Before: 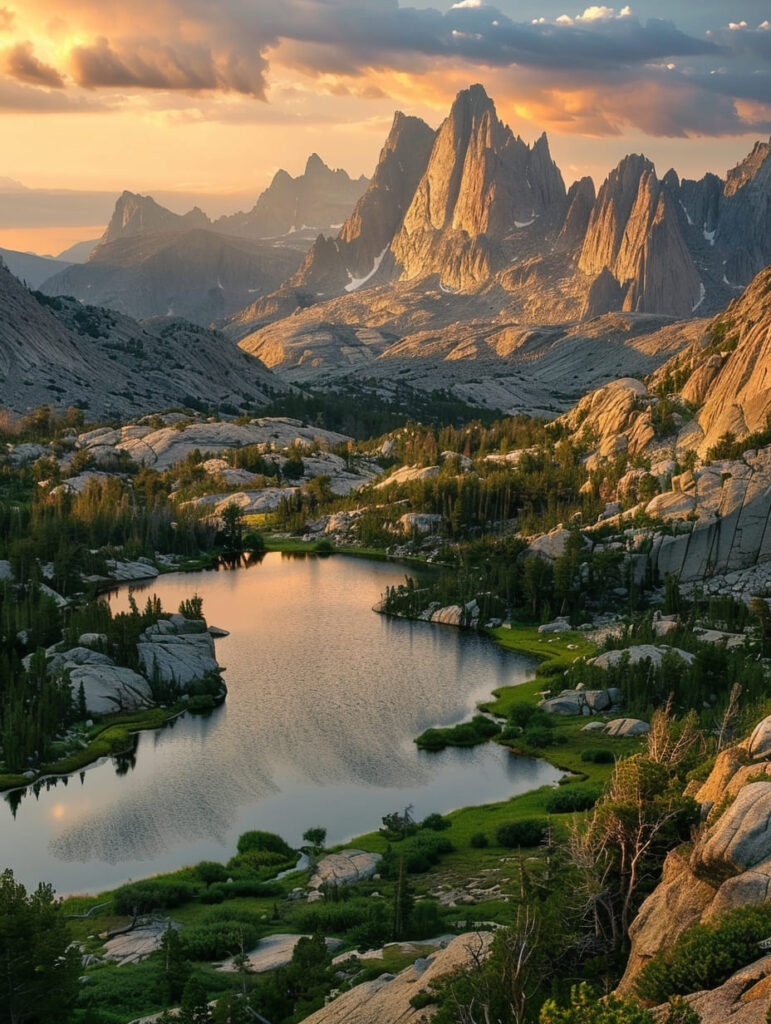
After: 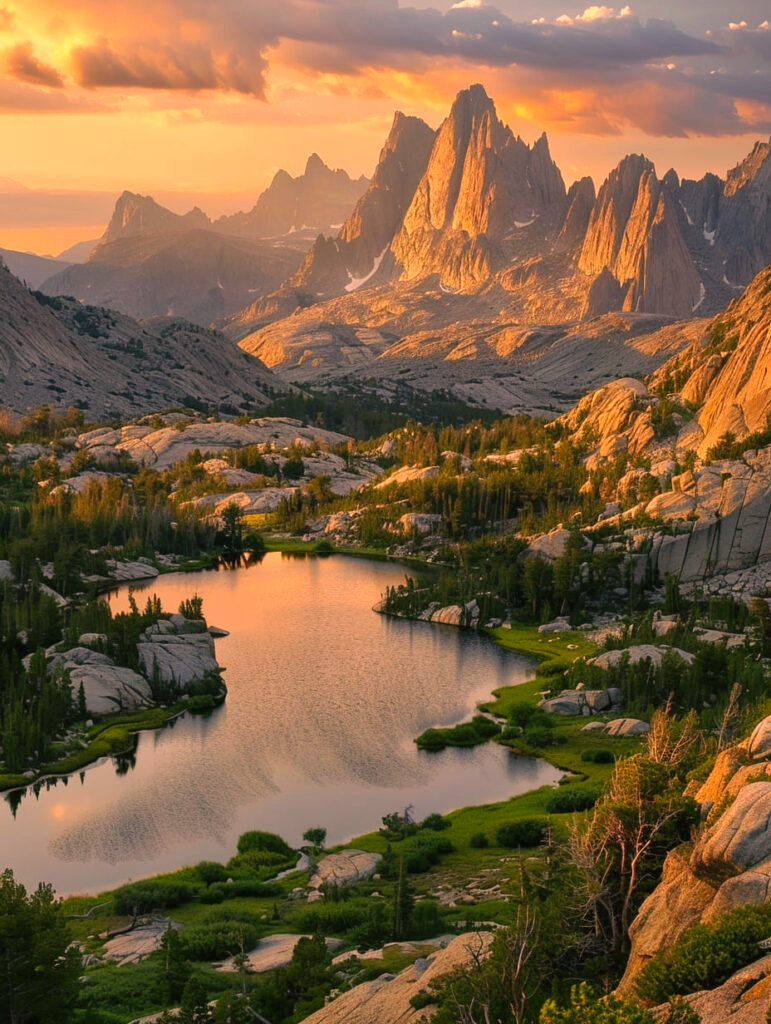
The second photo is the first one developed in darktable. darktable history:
color correction: highlights a* 20.96, highlights b* 19.35
levels: levels [0, 0.478, 1]
